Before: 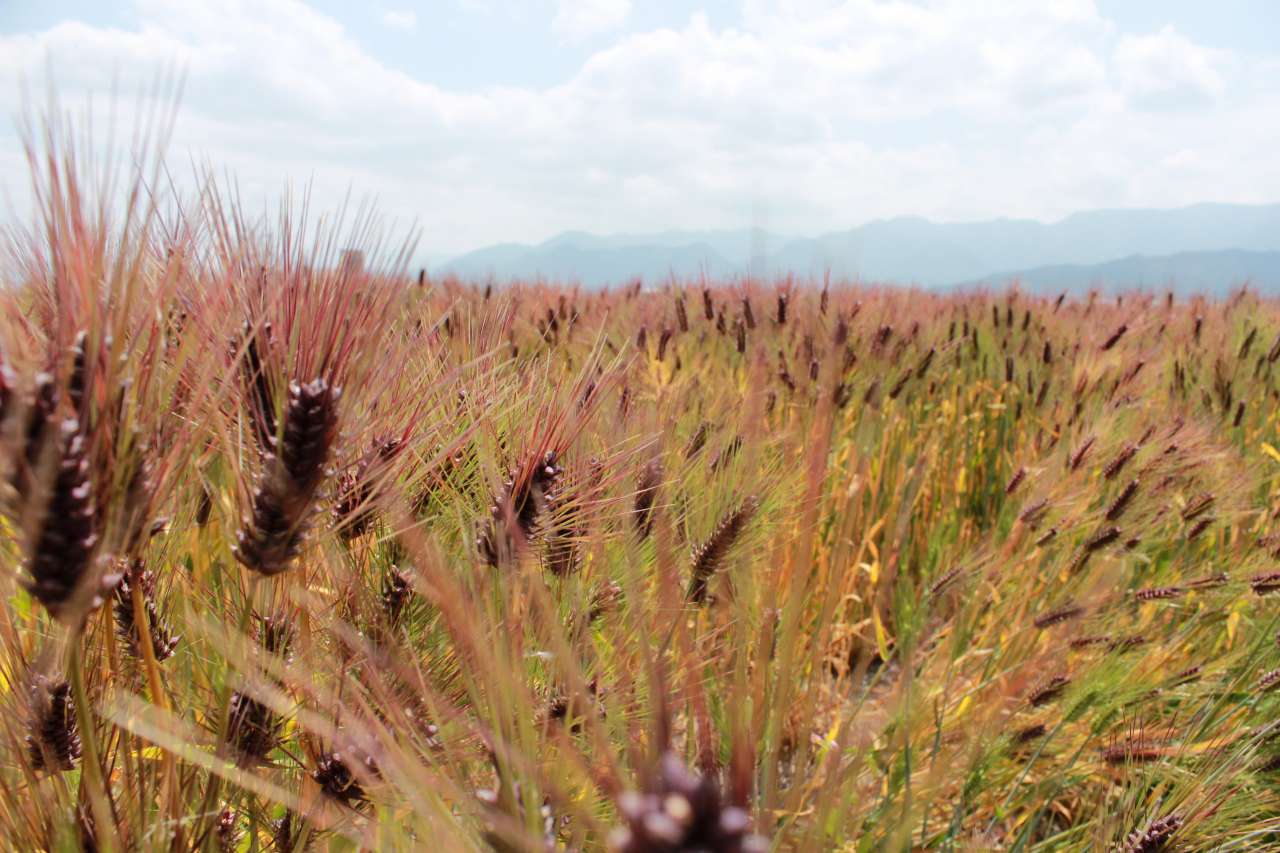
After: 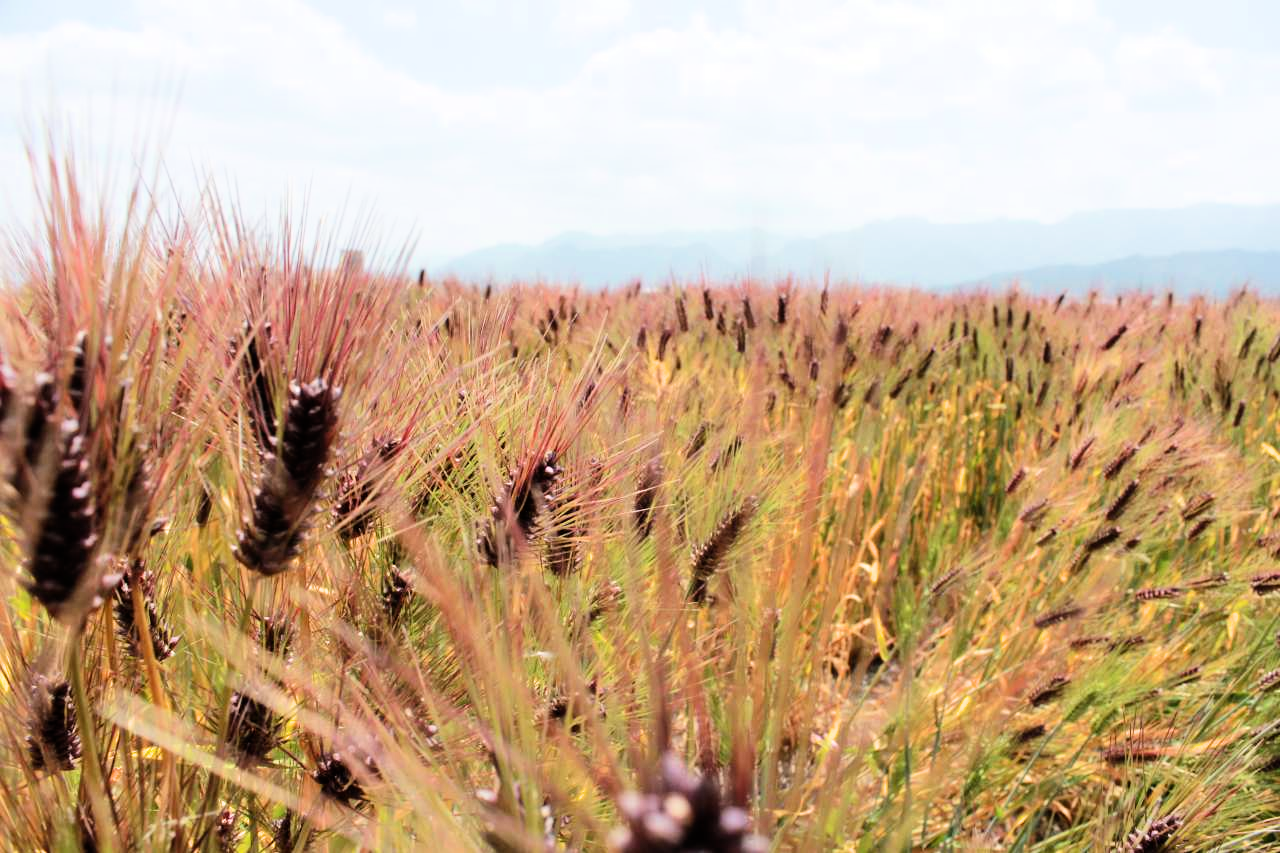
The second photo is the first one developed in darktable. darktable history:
filmic rgb: black relative exposure -8.07 EV, white relative exposure 3 EV, hardness 5.35, contrast 1.25
exposure: black level correction 0, exposure 0.5 EV, compensate exposure bias true, compensate highlight preservation false
